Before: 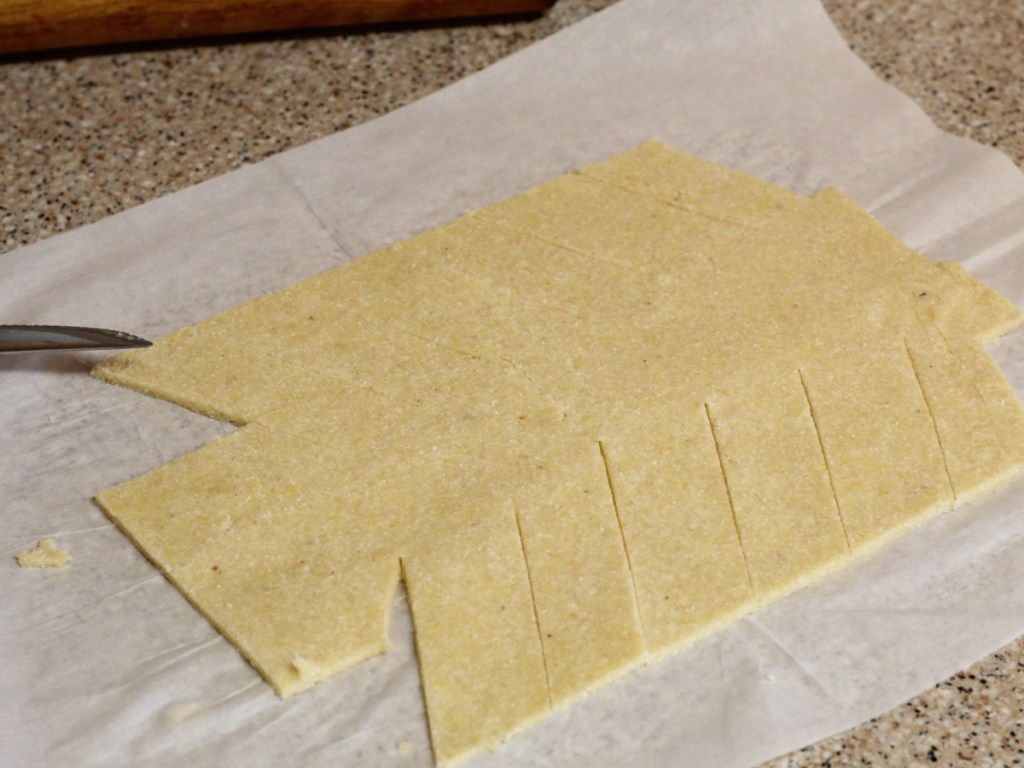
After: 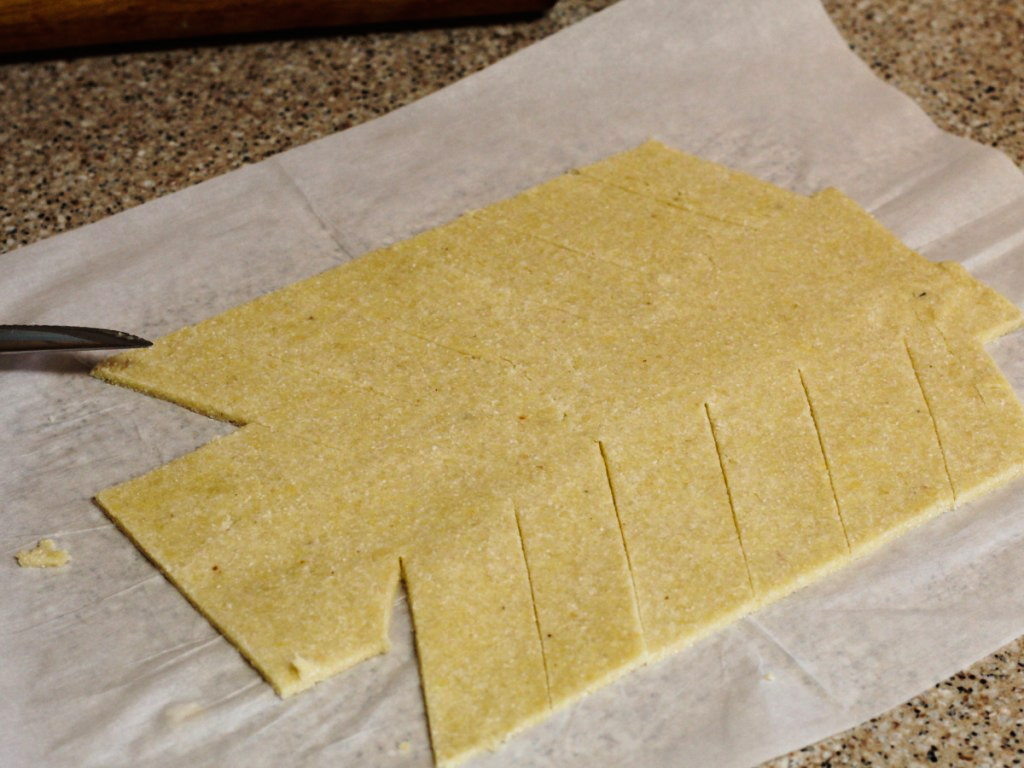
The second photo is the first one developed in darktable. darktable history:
tone curve: curves: ch0 [(0, 0) (0.003, 0.006) (0.011, 0.007) (0.025, 0.01) (0.044, 0.015) (0.069, 0.023) (0.1, 0.031) (0.136, 0.045) (0.177, 0.066) (0.224, 0.098) (0.277, 0.139) (0.335, 0.194) (0.399, 0.254) (0.468, 0.346) (0.543, 0.45) (0.623, 0.56) (0.709, 0.667) (0.801, 0.78) (0.898, 0.891) (1, 1)], preserve colors none
contrast brightness saturation: contrast 0.011, saturation -0.05
